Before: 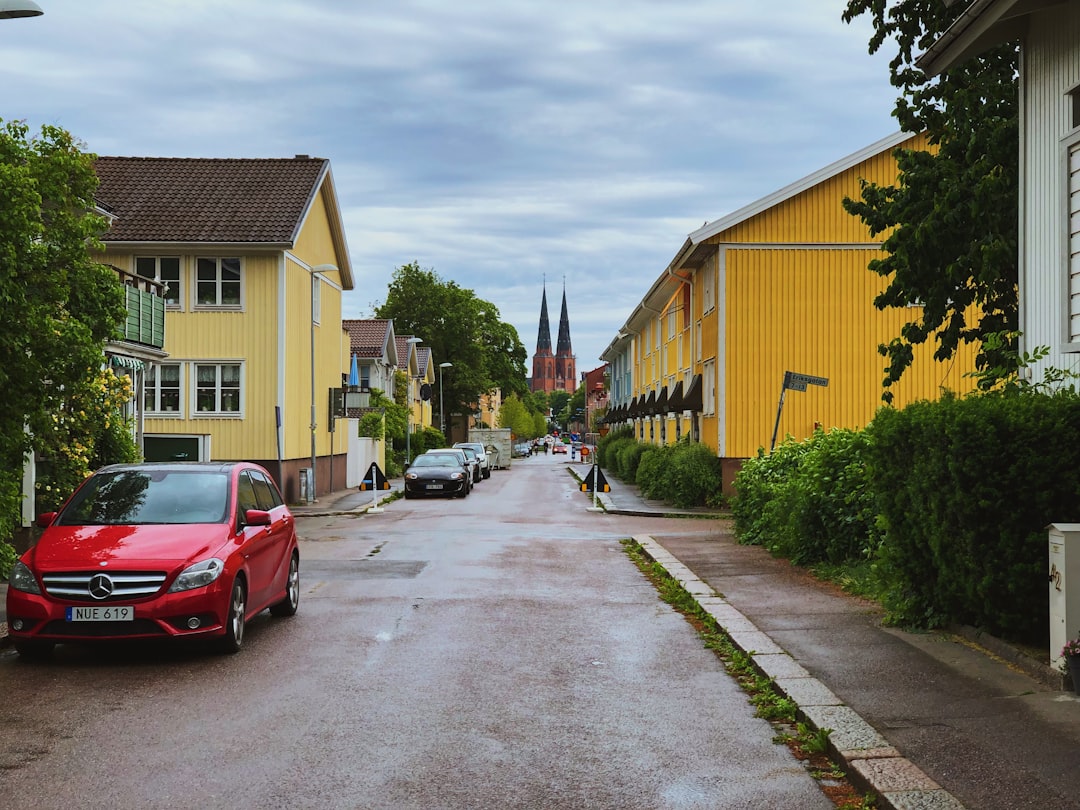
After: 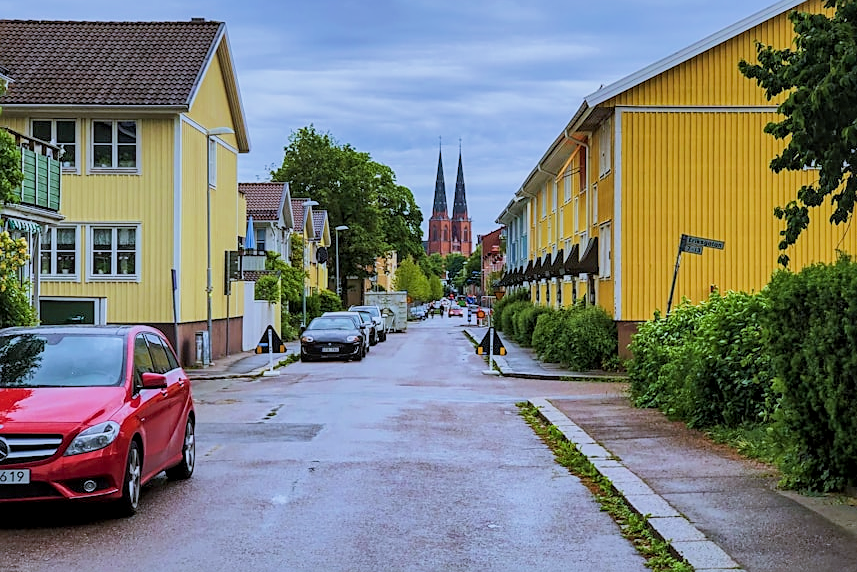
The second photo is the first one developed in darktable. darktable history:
white balance: red 0.948, green 1.02, blue 1.176
sharpen: on, module defaults
local contrast: detail 130%
filmic rgb: hardness 4.17
crop: left 9.712%, top 16.928%, right 10.845%, bottom 12.332%
shadows and highlights: on, module defaults
exposure: black level correction 0.001, exposure 0.5 EV, compensate exposure bias true, compensate highlight preservation false
velvia: on, module defaults
